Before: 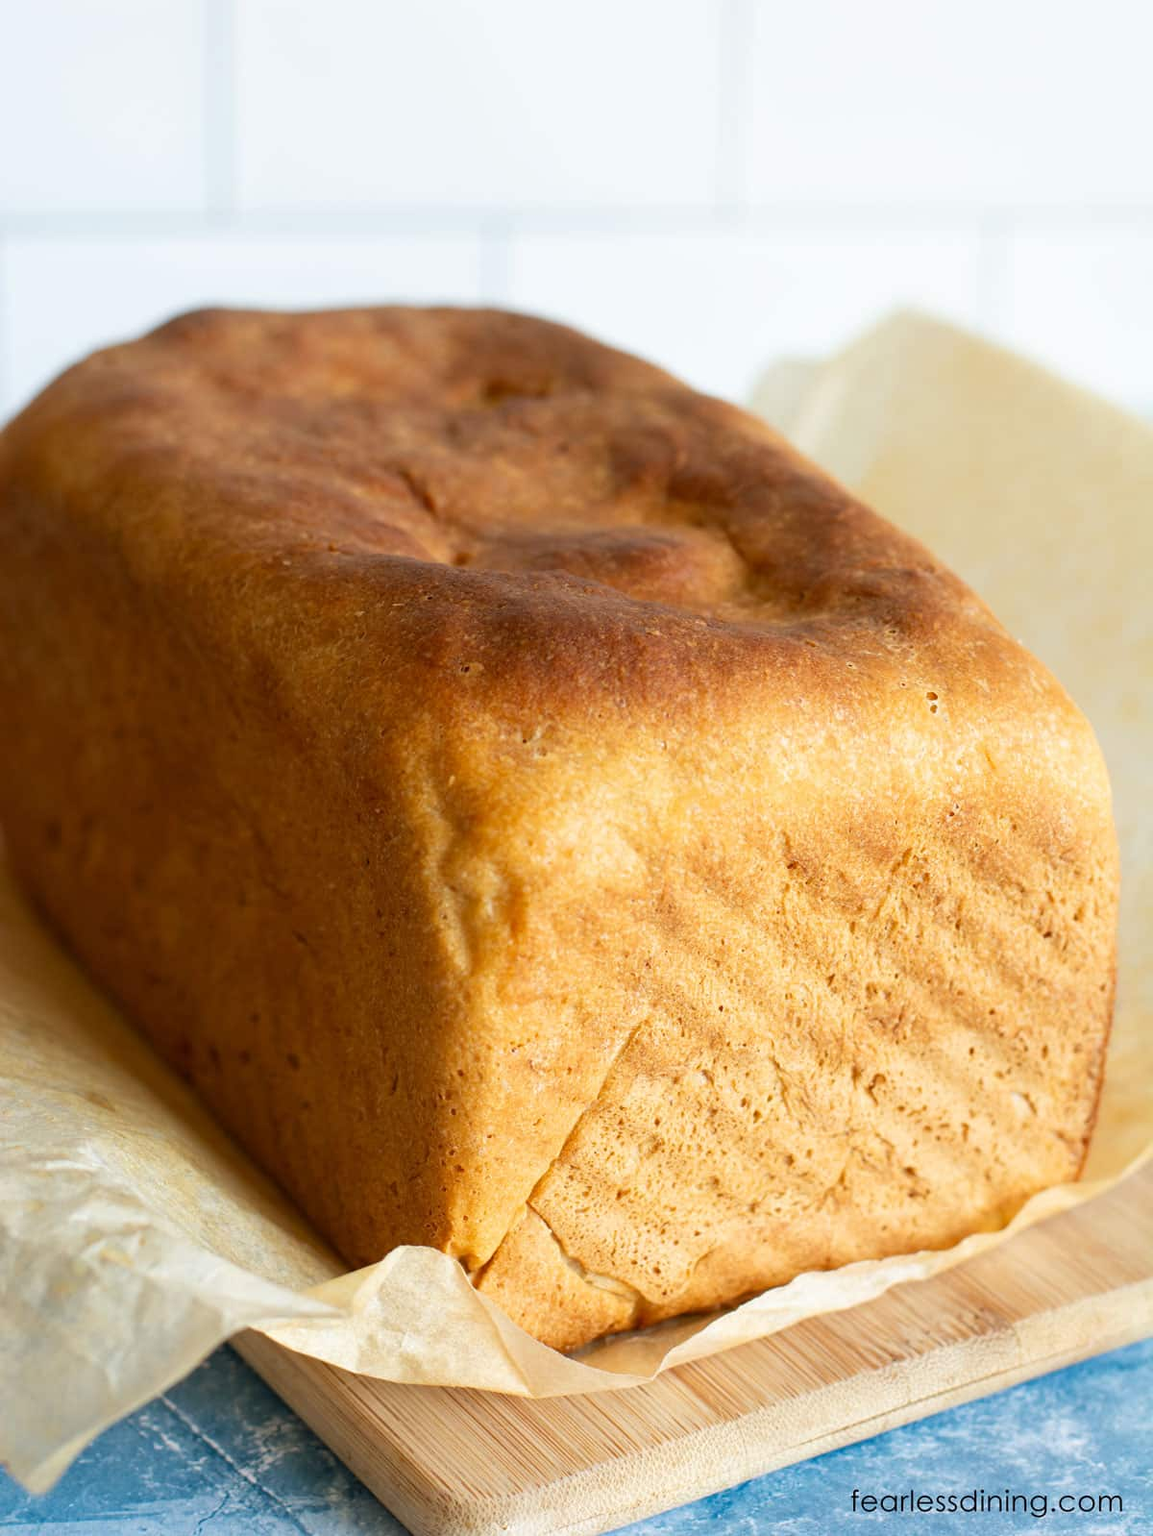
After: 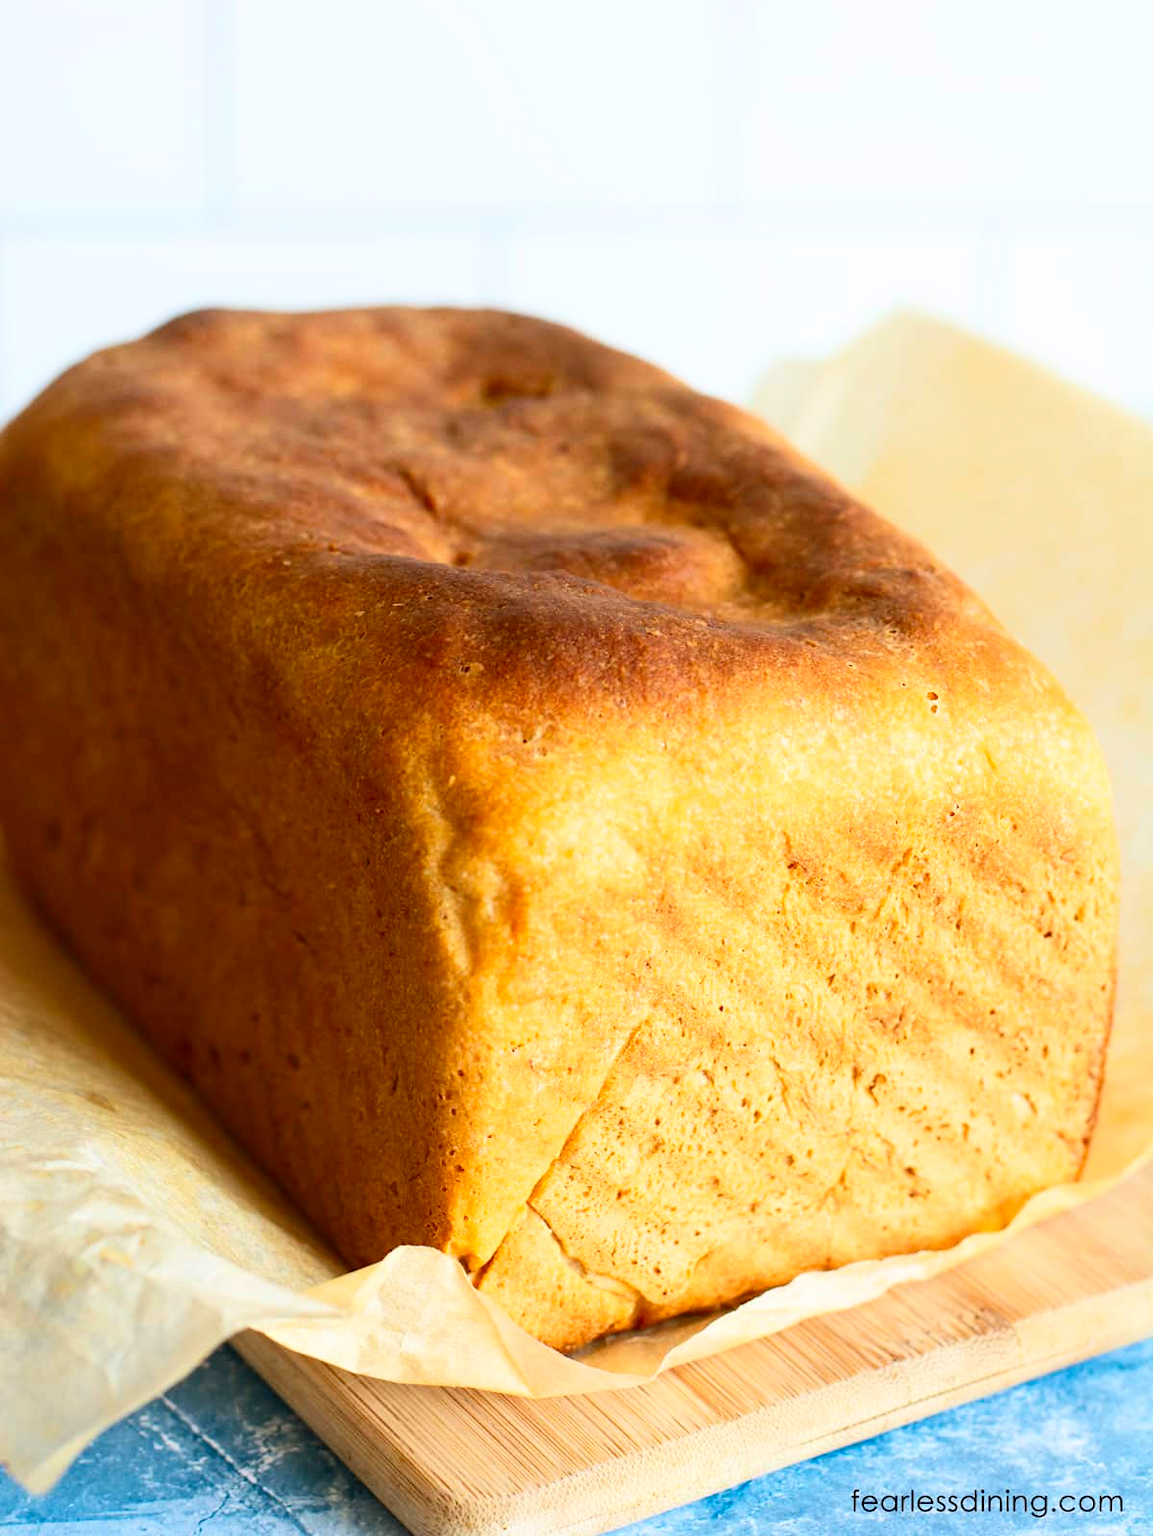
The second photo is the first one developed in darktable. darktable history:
contrast brightness saturation: contrast 0.234, brightness 0.106, saturation 0.289
